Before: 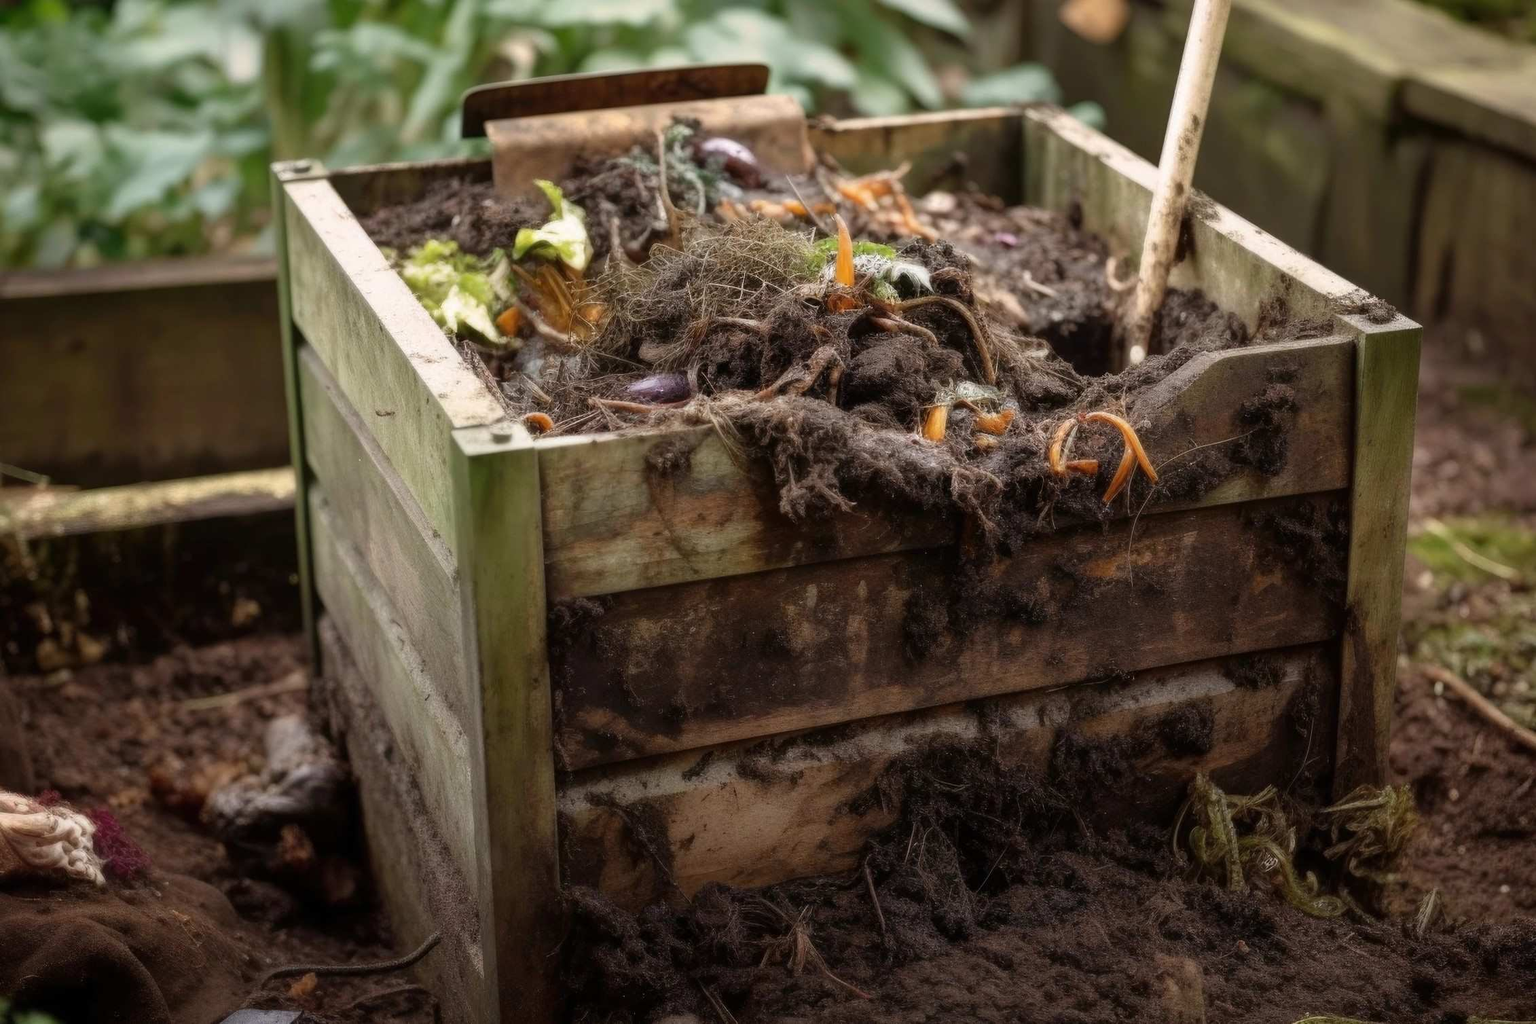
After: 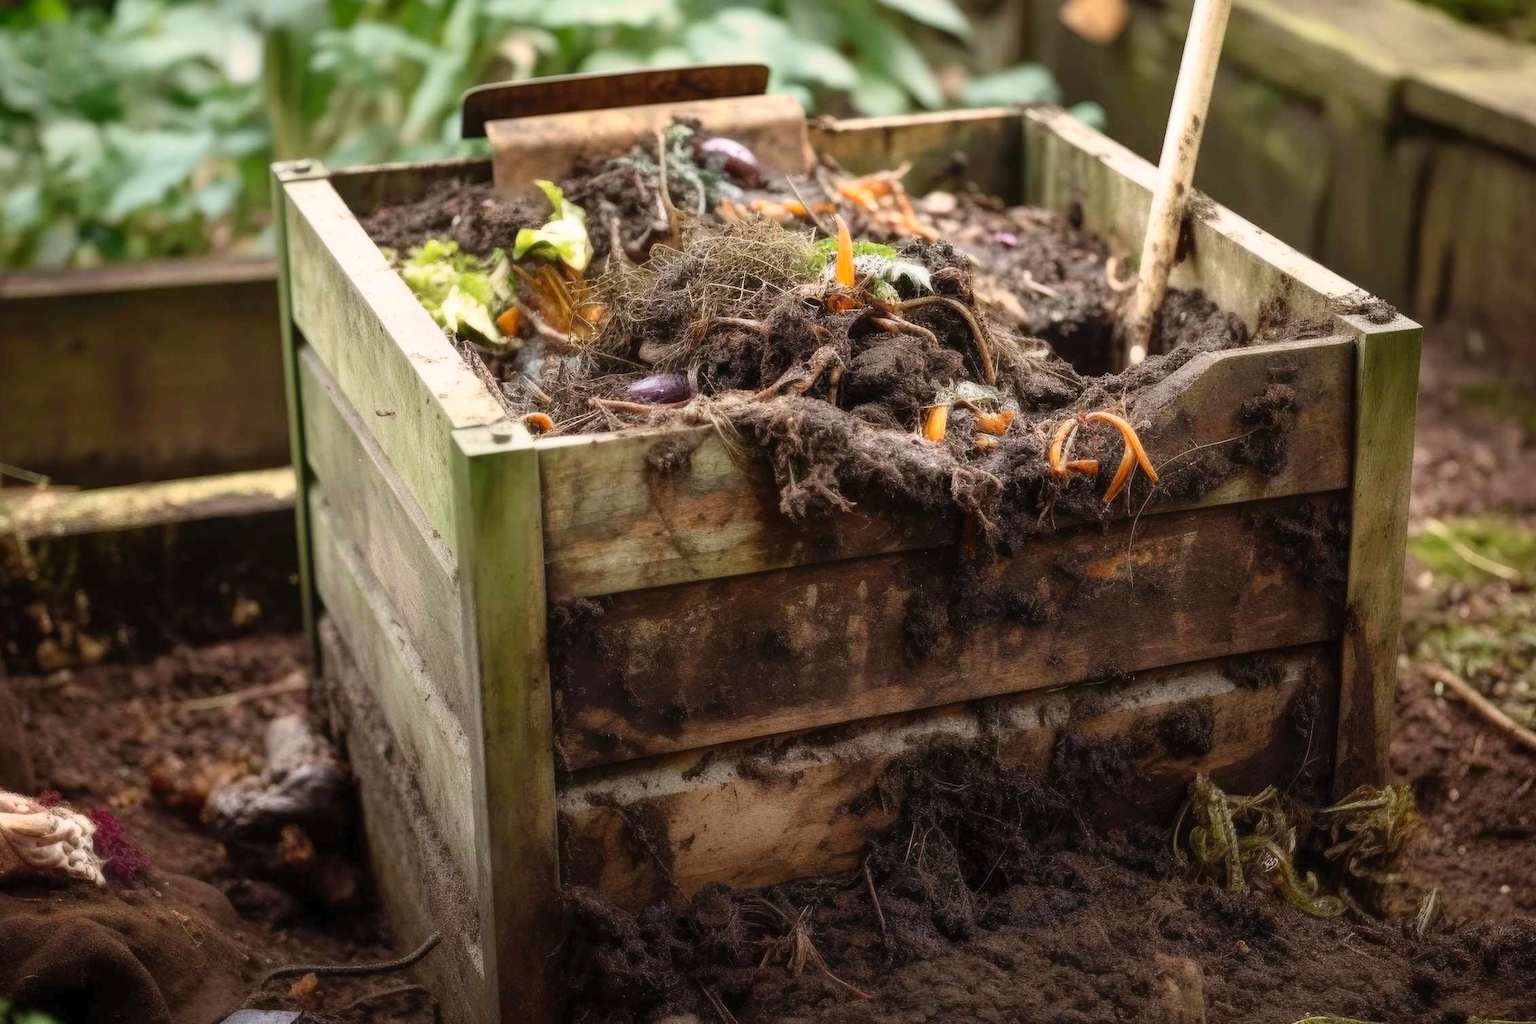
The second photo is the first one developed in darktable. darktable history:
tone equalizer: on, module defaults
contrast brightness saturation: contrast 0.2, brightness 0.16, saturation 0.22
